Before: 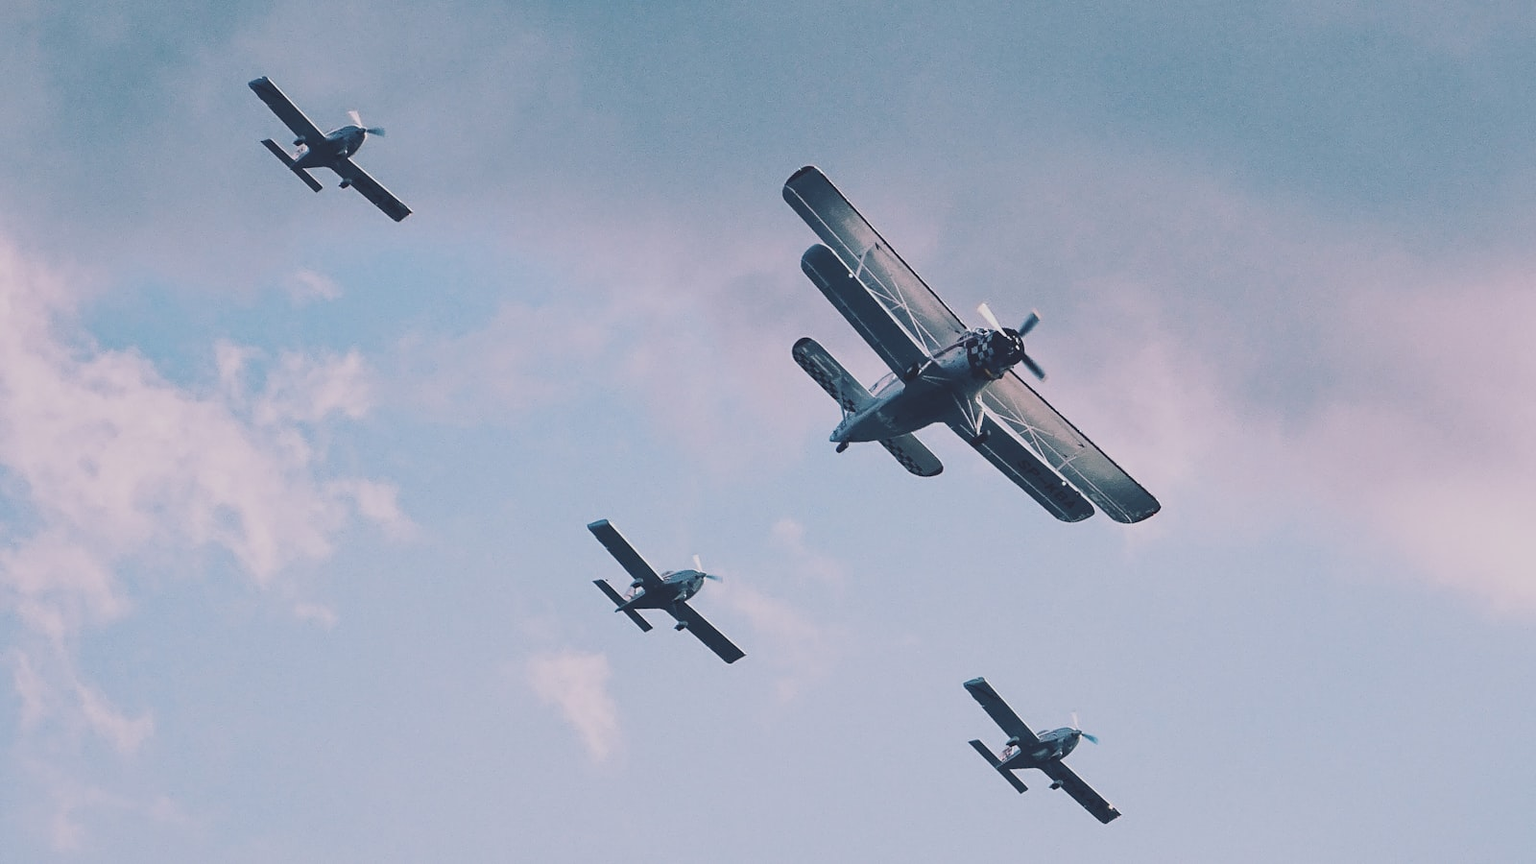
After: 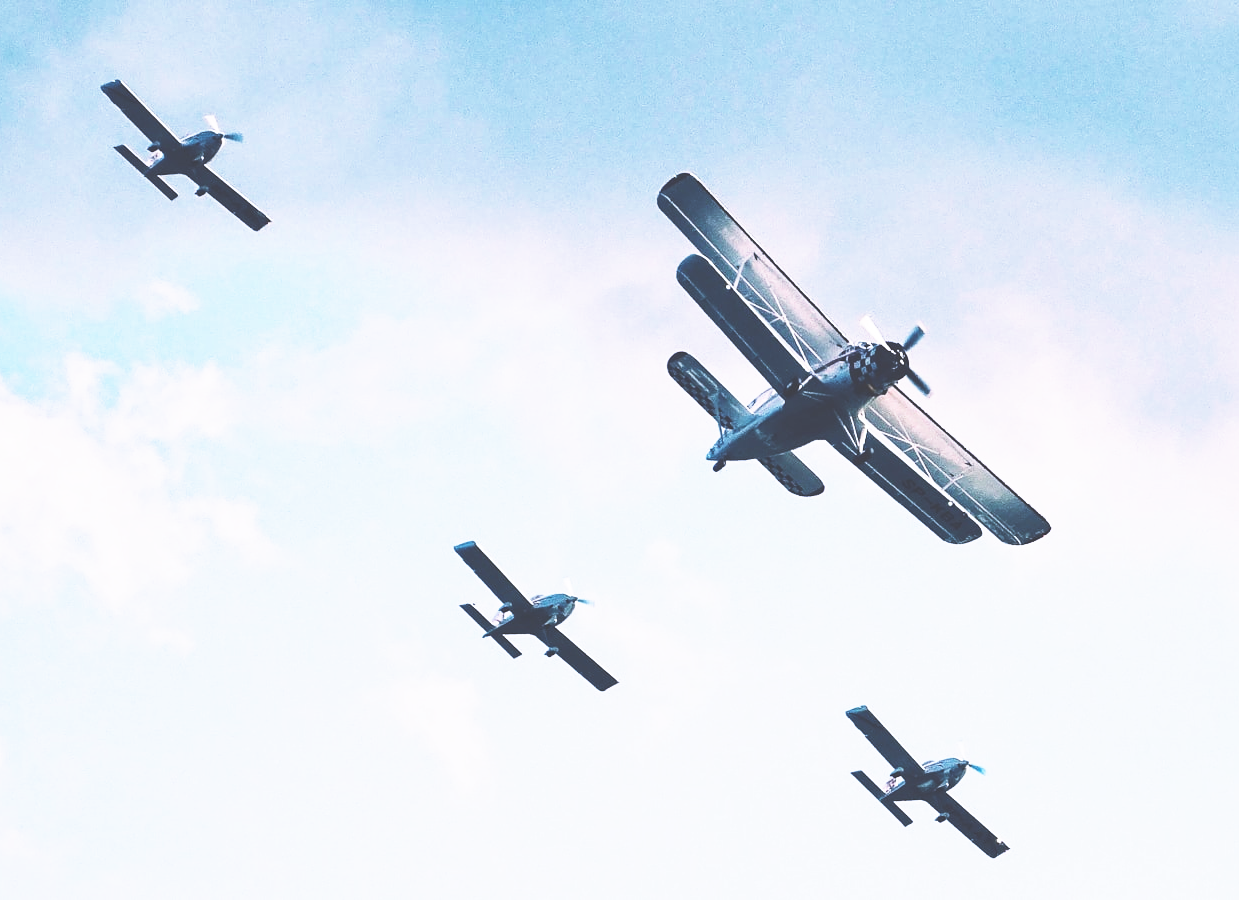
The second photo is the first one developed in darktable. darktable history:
exposure: black level correction 0, exposure 0.598 EV, compensate highlight preservation false
base curve: curves: ch0 [(0, 0.036) (0.007, 0.037) (0.604, 0.887) (1, 1)], preserve colors none
tone equalizer: edges refinement/feathering 500, mask exposure compensation -1.57 EV, preserve details no
crop: left 9.902%, right 12.661%
